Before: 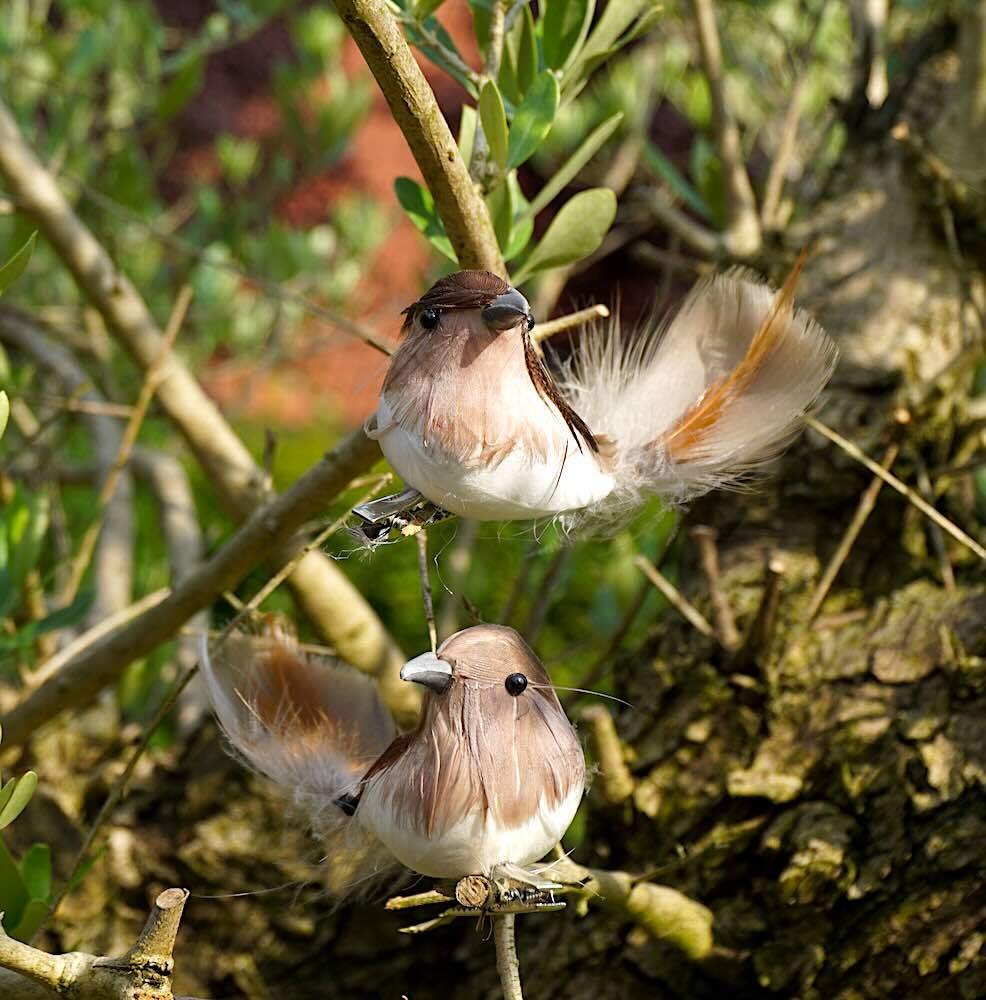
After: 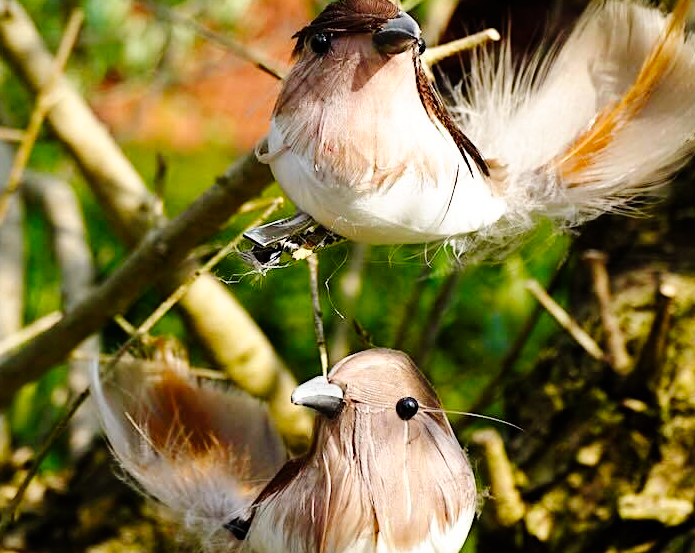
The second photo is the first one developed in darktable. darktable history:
crop: left 11.123%, top 27.61%, right 18.3%, bottom 17.034%
tone curve: curves: ch0 [(0, 0) (0.003, 0.003) (0.011, 0.005) (0.025, 0.008) (0.044, 0.012) (0.069, 0.02) (0.1, 0.031) (0.136, 0.047) (0.177, 0.088) (0.224, 0.141) (0.277, 0.222) (0.335, 0.32) (0.399, 0.422) (0.468, 0.523) (0.543, 0.621) (0.623, 0.715) (0.709, 0.796) (0.801, 0.88) (0.898, 0.962) (1, 1)], preserve colors none
